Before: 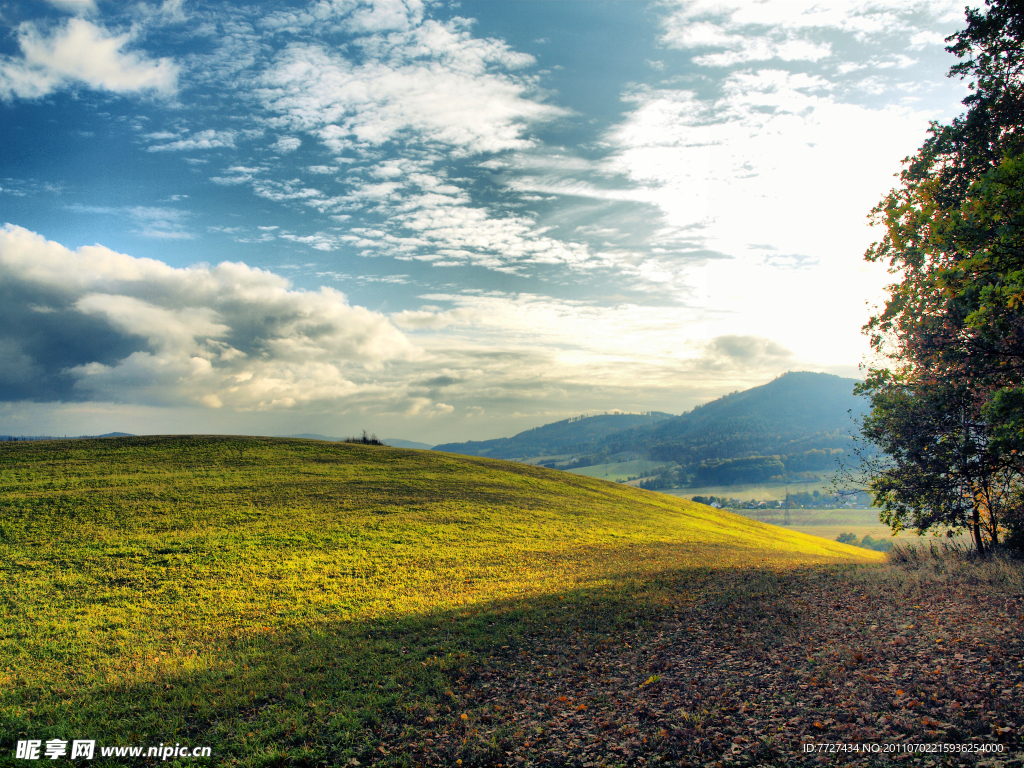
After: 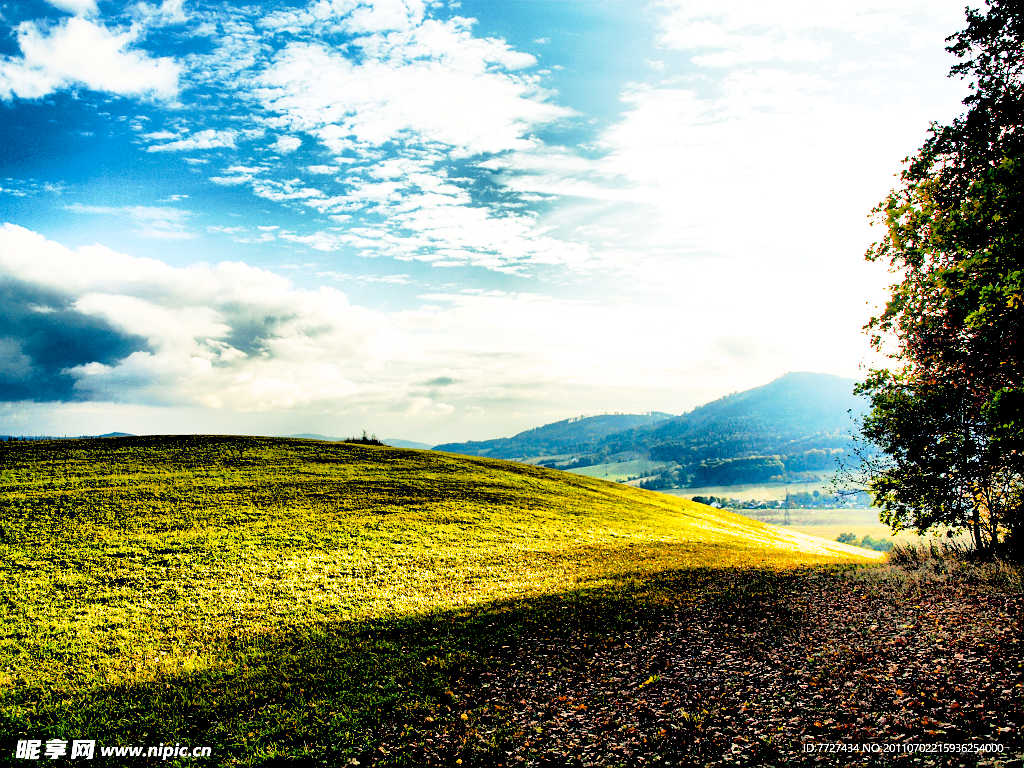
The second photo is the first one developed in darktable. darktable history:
exposure: black level correction 0.039, exposure 0.499 EV, compensate exposure bias true, compensate highlight preservation false
tone curve: curves: ch0 [(0, 0) (0.051, 0.027) (0.096, 0.071) (0.241, 0.247) (0.455, 0.52) (0.594, 0.692) (0.715, 0.845) (0.84, 0.936) (1, 1)]; ch1 [(0, 0) (0.1, 0.038) (0.318, 0.243) (0.399, 0.351) (0.478, 0.469) (0.499, 0.499) (0.534, 0.549) (0.565, 0.605) (0.601, 0.644) (0.666, 0.701) (1, 1)]; ch2 [(0, 0) (0.453, 0.45) (0.479, 0.483) (0.504, 0.499) (0.52, 0.508) (0.561, 0.573) (0.592, 0.617) (0.824, 0.815) (1, 1)], preserve colors none
filmic rgb: black relative exposure -4.95 EV, white relative exposure 2.83 EV, hardness 3.72
sharpen: radius 1.471, amount 0.394, threshold 1.486
